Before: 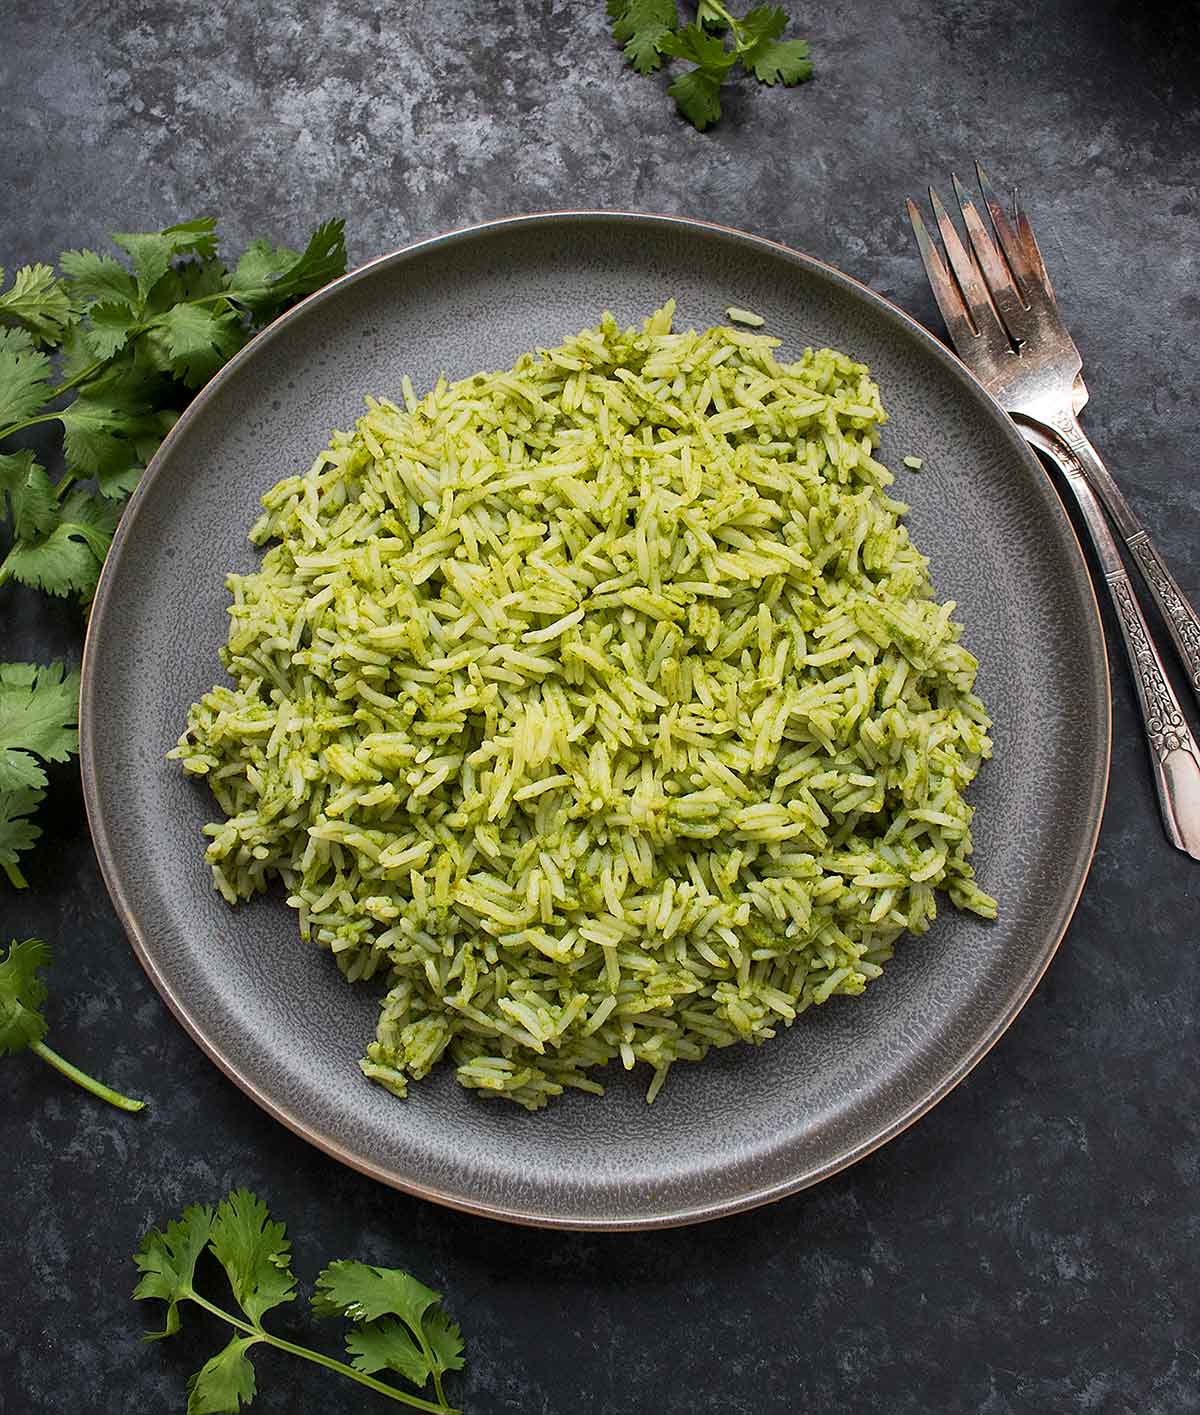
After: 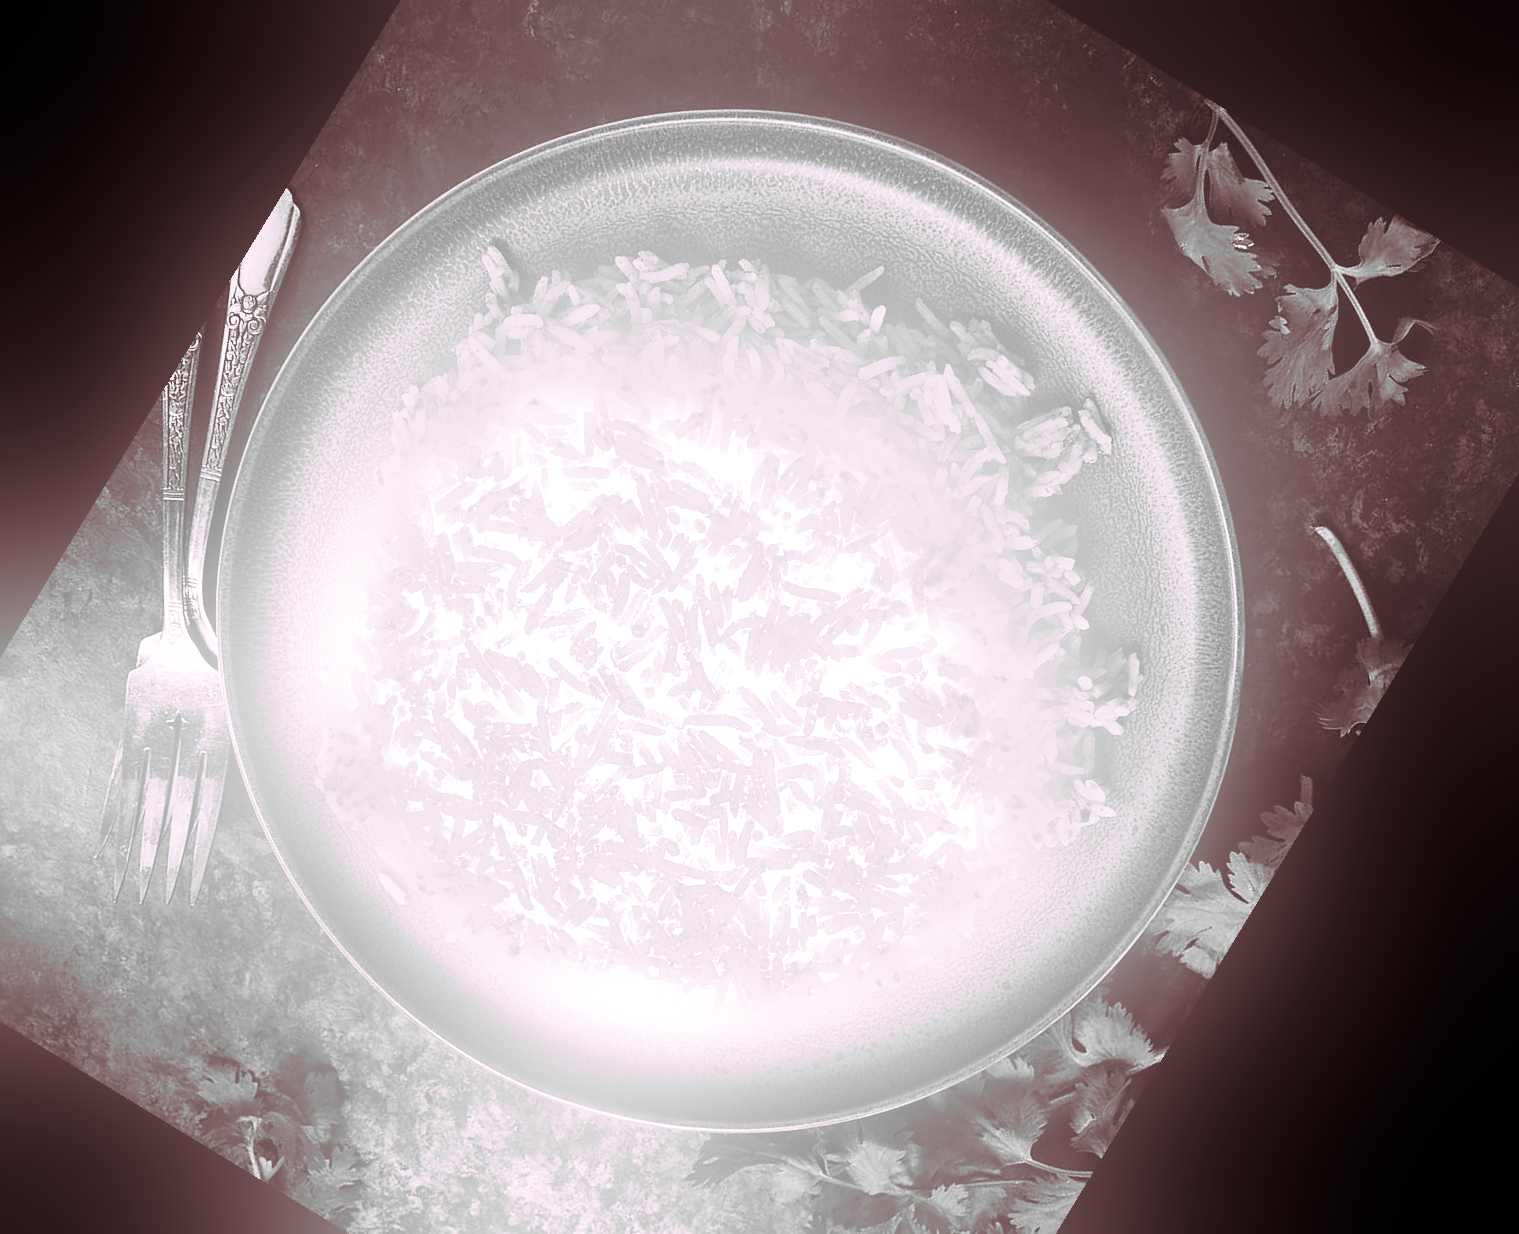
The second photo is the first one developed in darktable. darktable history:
color balance rgb: shadows lift › hue 87.51°, highlights gain › chroma 1.62%, highlights gain › hue 55.1°, global offset › chroma 0.06%, global offset › hue 253.66°, linear chroma grading › global chroma 0.5%
monochrome: a 0, b 0, size 0.5, highlights 0.57
crop and rotate: angle 148.68°, left 9.111%, top 15.603%, right 4.588%, bottom 17.041%
contrast brightness saturation: contrast 0.28
split-toning: highlights › hue 298.8°, highlights › saturation 0.73, compress 41.76%
bloom: size 25%, threshold 5%, strength 90%
